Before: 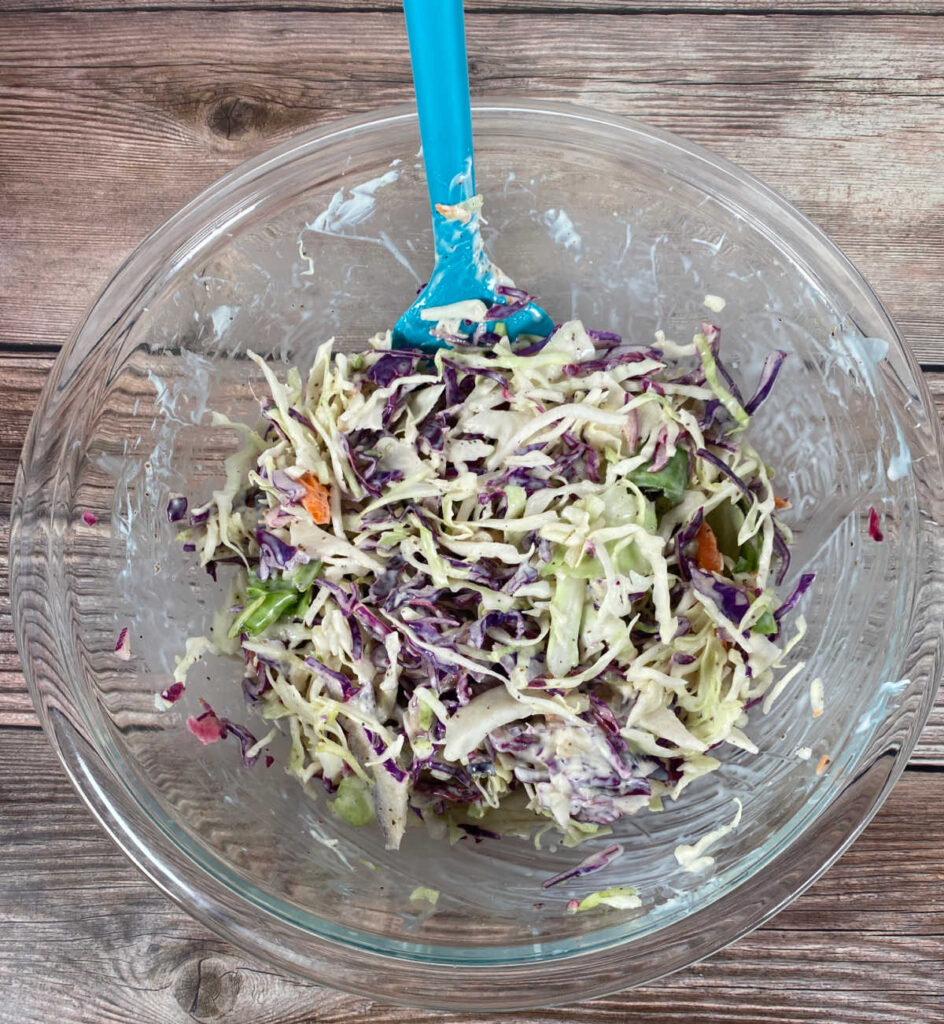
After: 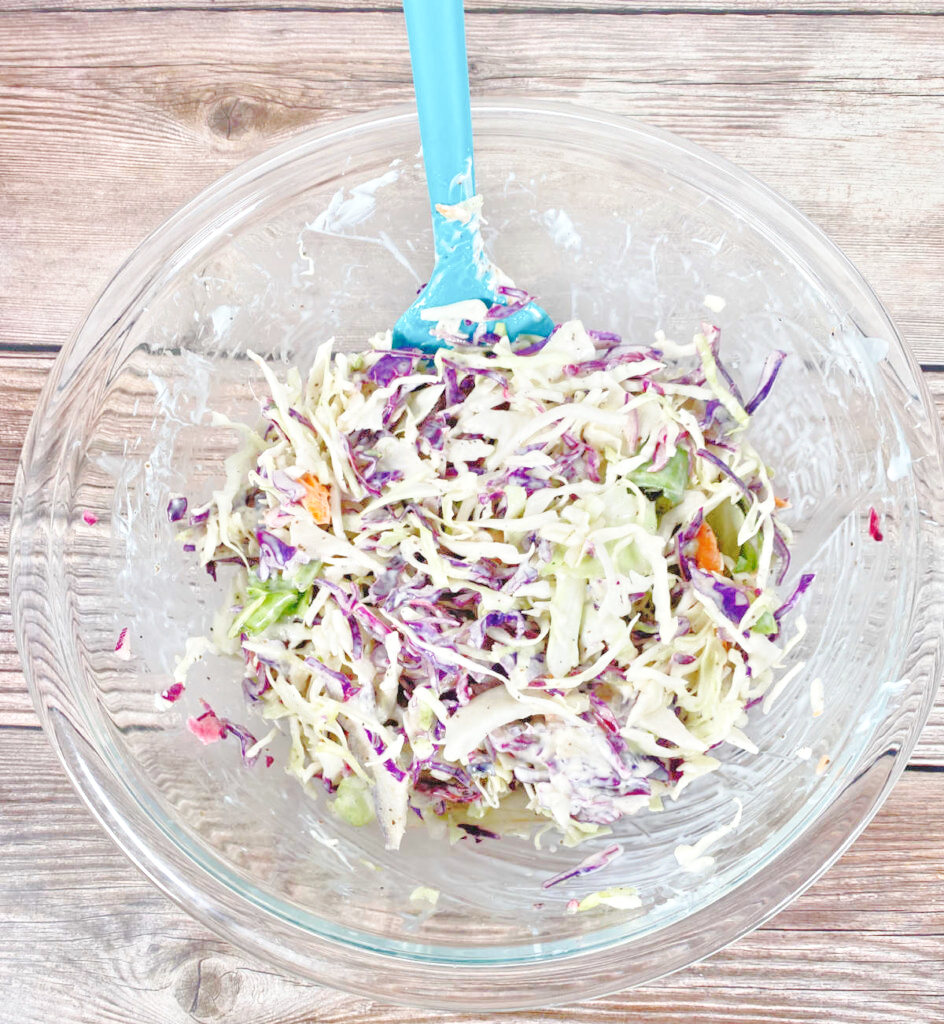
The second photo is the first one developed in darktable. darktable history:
base curve: curves: ch0 [(0, 0.007) (0.028, 0.063) (0.121, 0.311) (0.46, 0.743) (0.859, 0.957) (1, 1)], preserve colors none
tone equalizer: -8 EV 1.98 EV, -7 EV 1.97 EV, -6 EV 1.99 EV, -5 EV 1.96 EV, -4 EV 1.96 EV, -3 EV 1.49 EV, -2 EV 0.976 EV, -1 EV 0.487 EV
